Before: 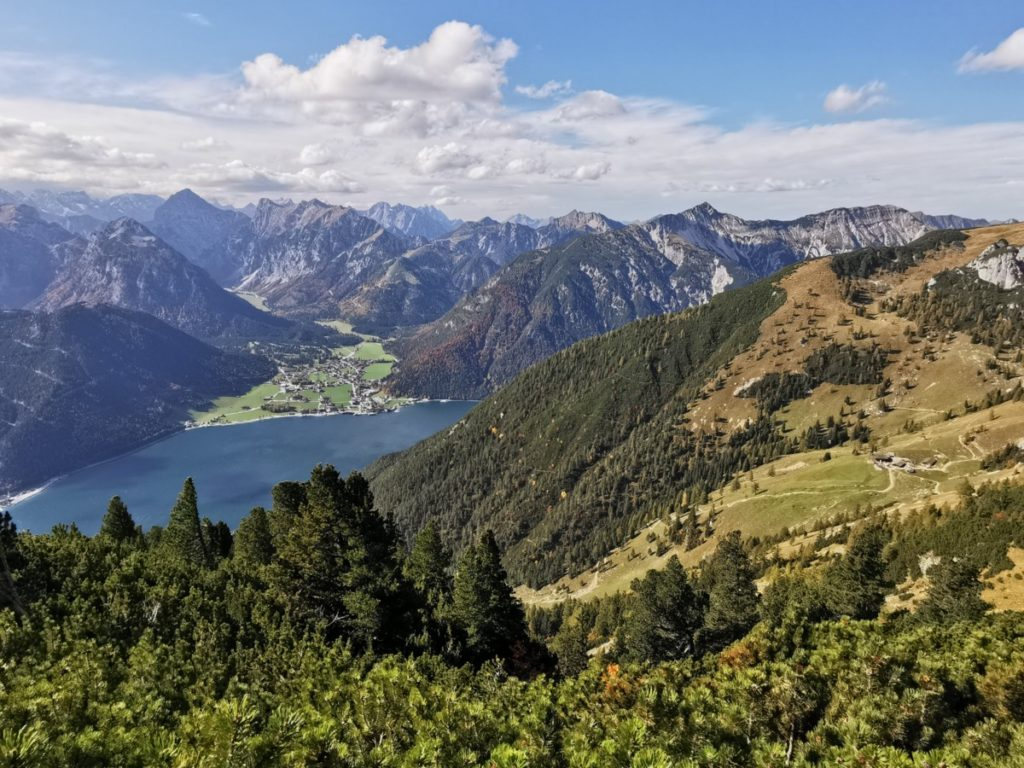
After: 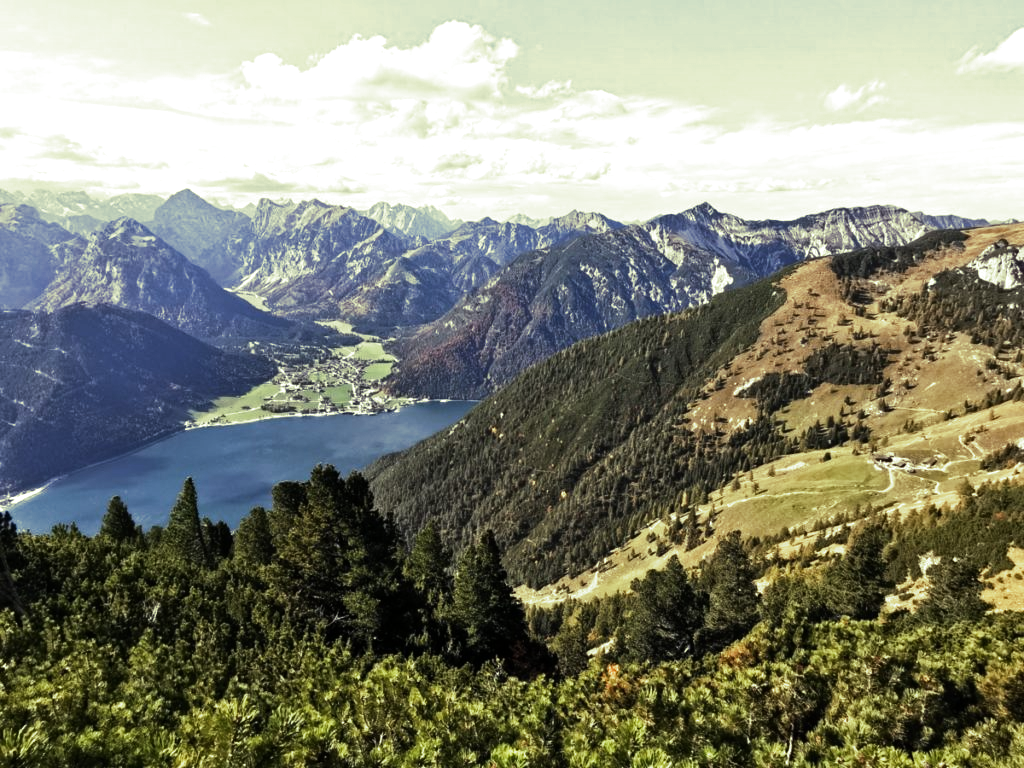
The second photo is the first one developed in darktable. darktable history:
tone equalizer: -8 EV -0.75 EV, -7 EV -0.7 EV, -6 EV -0.6 EV, -5 EV -0.4 EV, -3 EV 0.4 EV, -2 EV 0.6 EV, -1 EV 0.7 EV, +0 EV 0.75 EV, edges refinement/feathering 500, mask exposure compensation -1.57 EV, preserve details no
split-toning: shadows › hue 290.82°, shadows › saturation 0.34, highlights › saturation 0.38, balance 0, compress 50%
